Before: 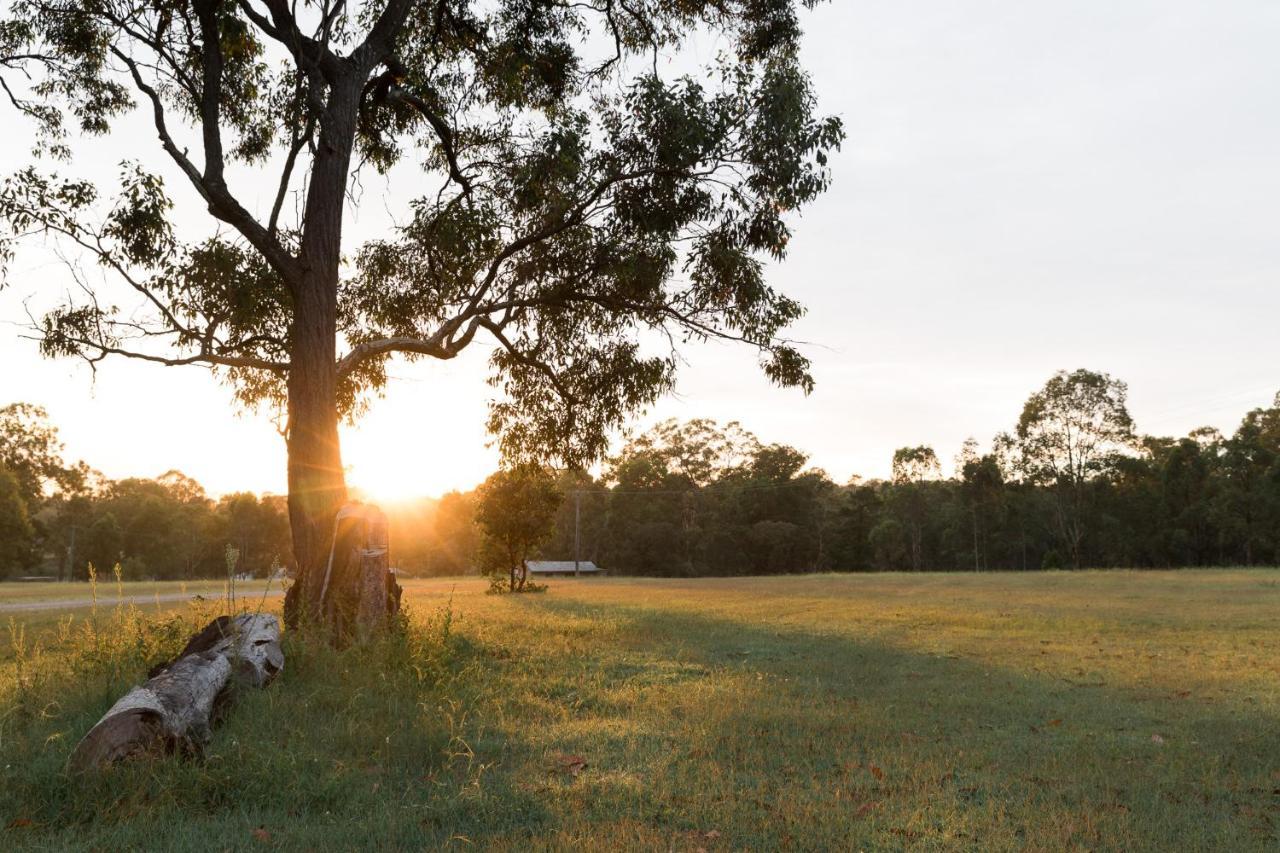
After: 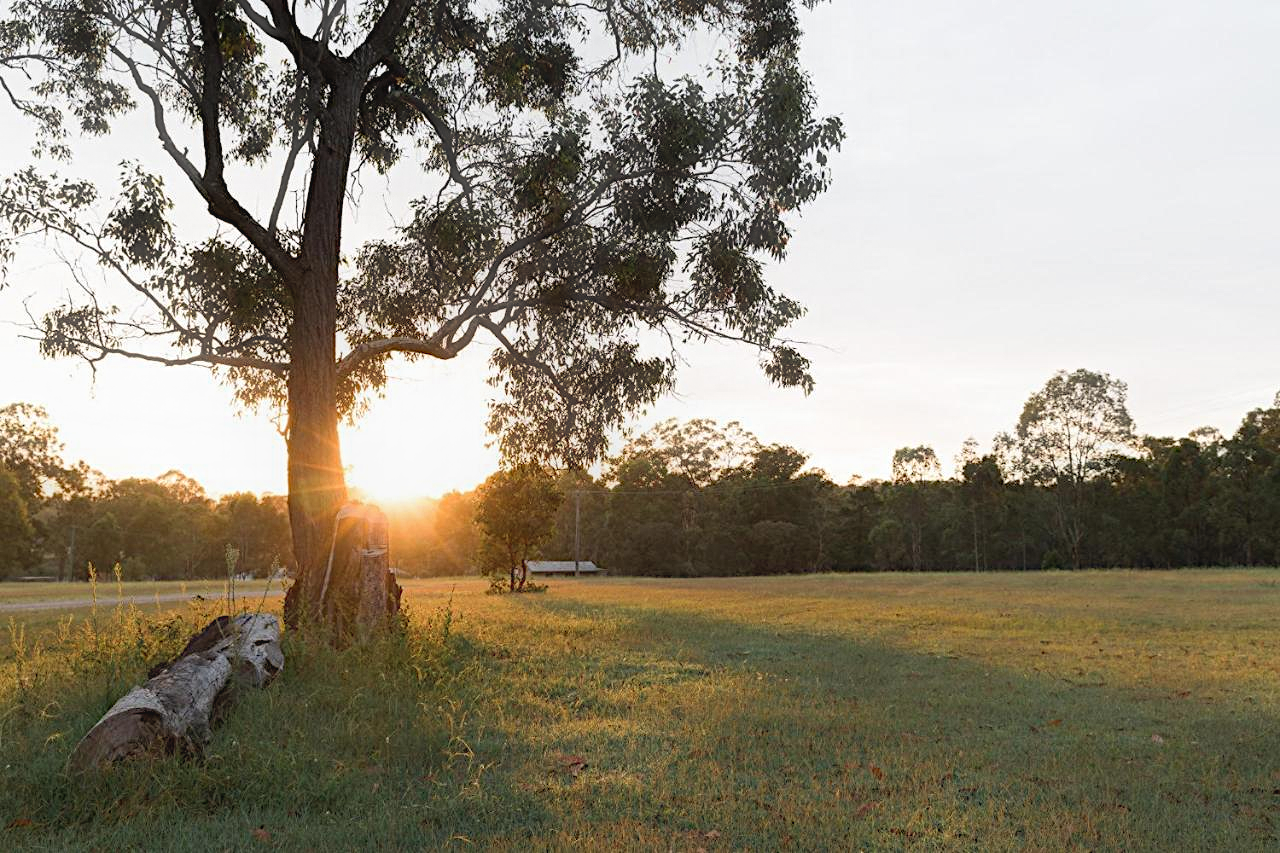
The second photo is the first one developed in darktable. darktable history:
diffuse or sharpen "sharpen demosaicing: AA filter": edge sensitivity 1, 1st order anisotropy 100%, 2nd order anisotropy 100%, 3rd order anisotropy 100%, 4th order anisotropy 100%, 1st order speed -25%, 2nd order speed -25%, 3rd order speed -25%, 4th order speed -25%
diffuse or sharpen "diffusion": radius span 77, 1st order speed 50%, 2nd order speed 50%, 3rd order speed 50%, 4th order speed 50% | blend: blend mode normal, opacity 19%; mask: uniform (no mask)
haze removal: strength -0.09, adaptive false
contrast equalizer "soft": y [[0.439, 0.44, 0.442, 0.457, 0.493, 0.498], [0.5 ×6], [0.5 ×6], [0 ×6], [0 ×6]], mix 0.76
